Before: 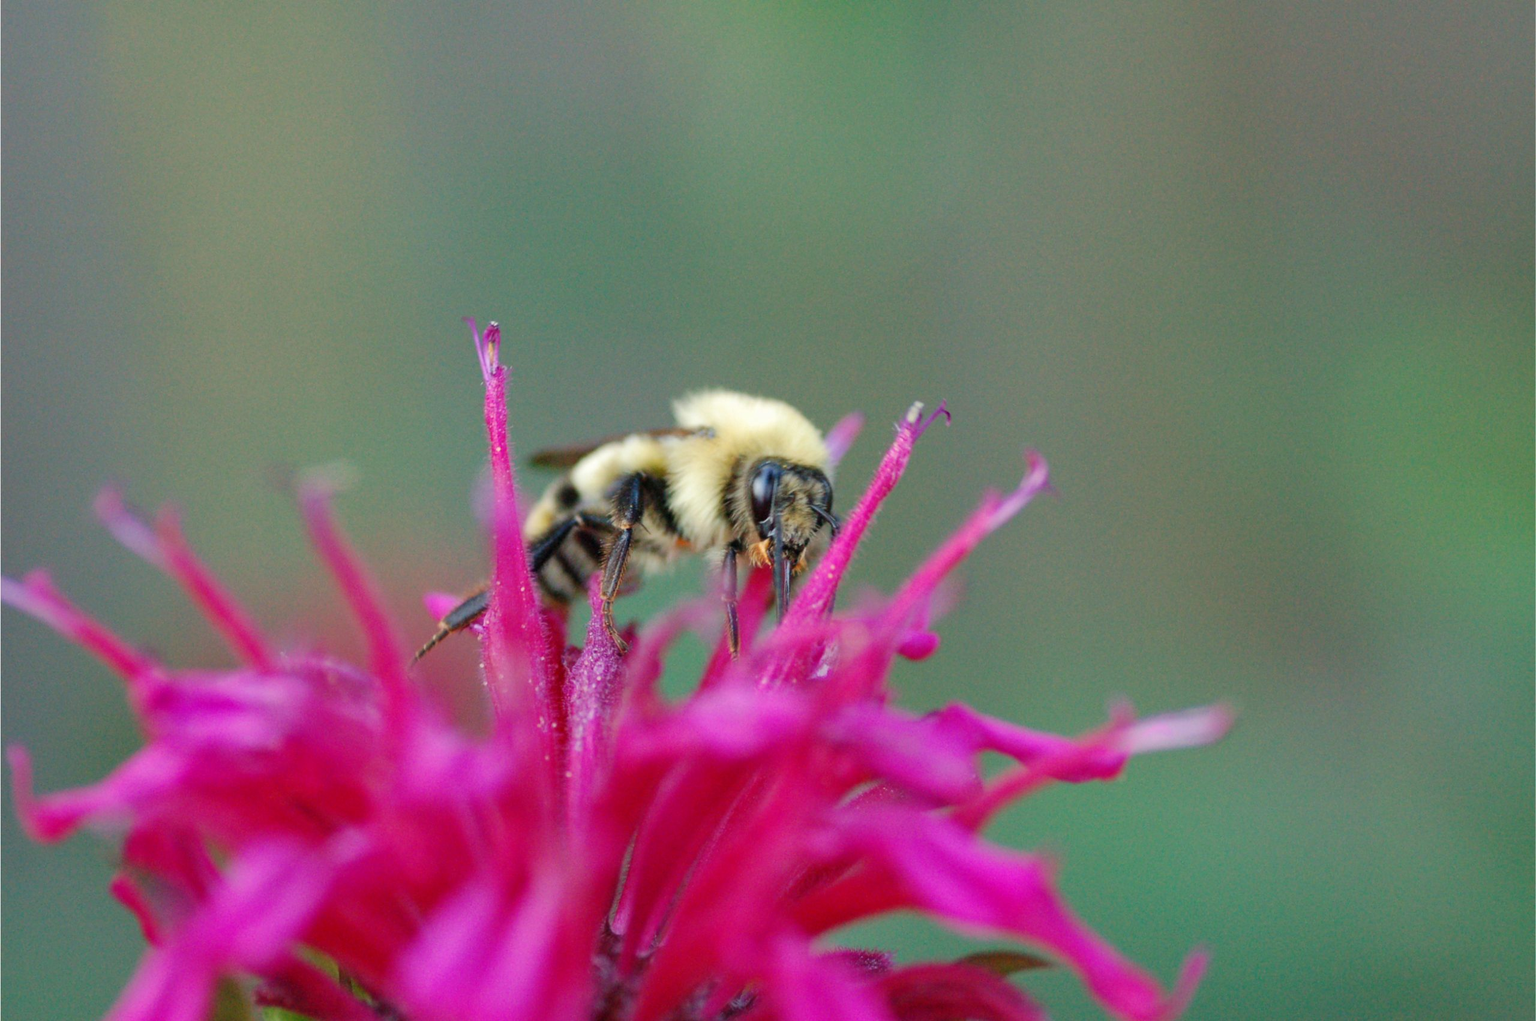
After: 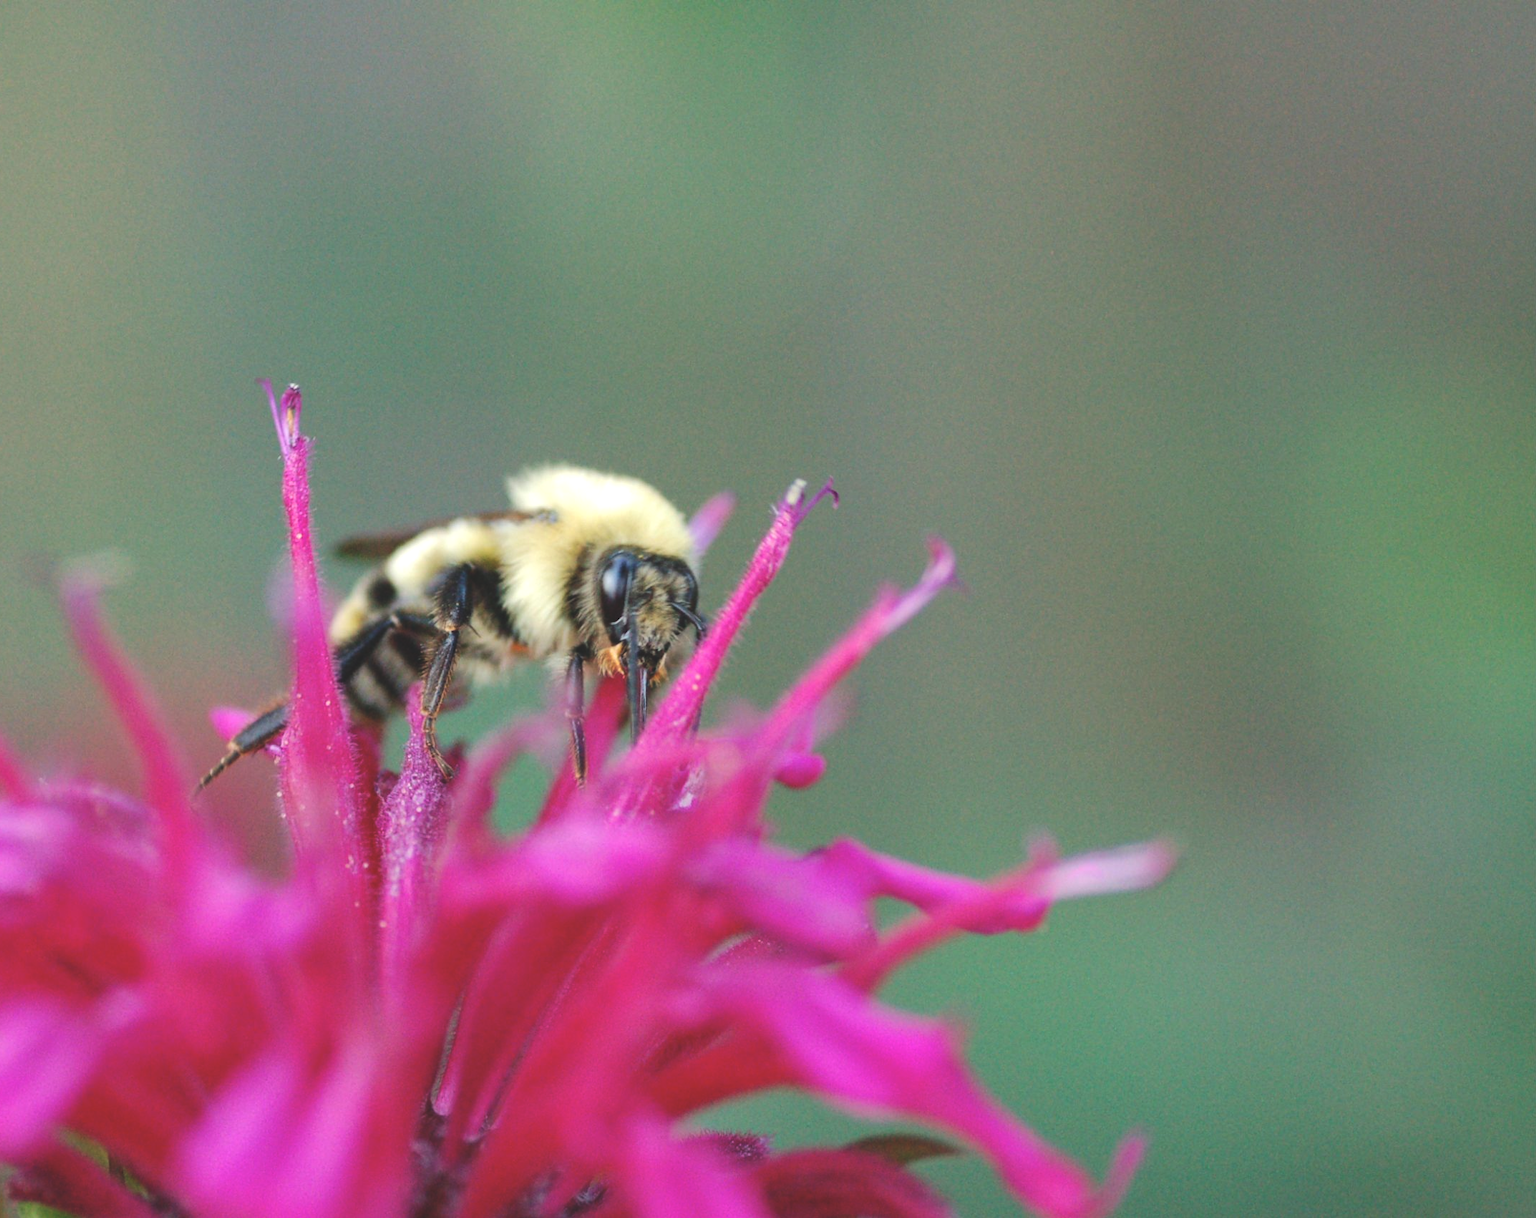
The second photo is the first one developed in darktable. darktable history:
crop: left 16.145%
exposure: black level correction -0.025, exposure -0.117 EV, compensate highlight preservation false
tone equalizer: -8 EV -0.417 EV, -7 EV -0.389 EV, -6 EV -0.333 EV, -5 EV -0.222 EV, -3 EV 0.222 EV, -2 EV 0.333 EV, -1 EV 0.389 EV, +0 EV 0.417 EV, edges refinement/feathering 500, mask exposure compensation -1.57 EV, preserve details no
